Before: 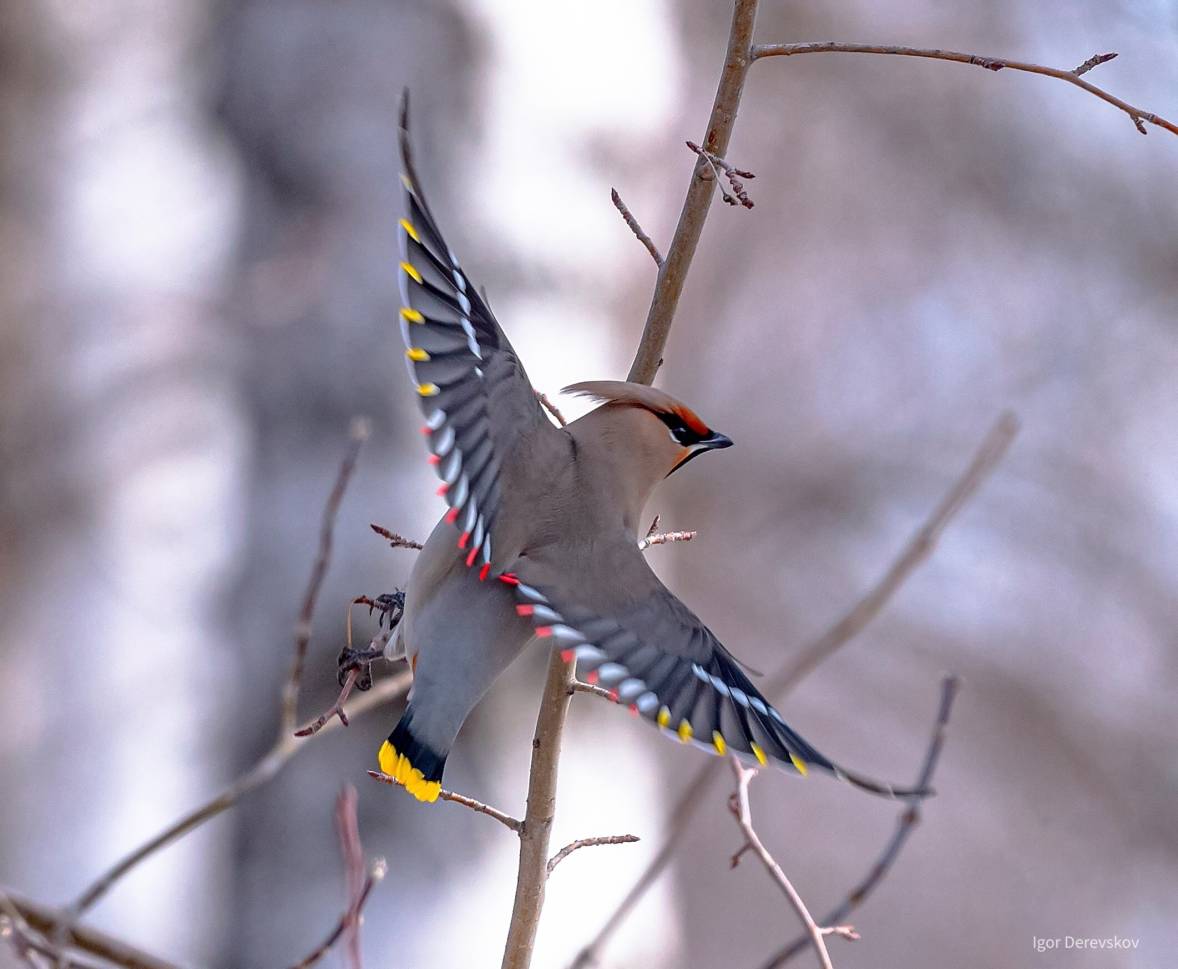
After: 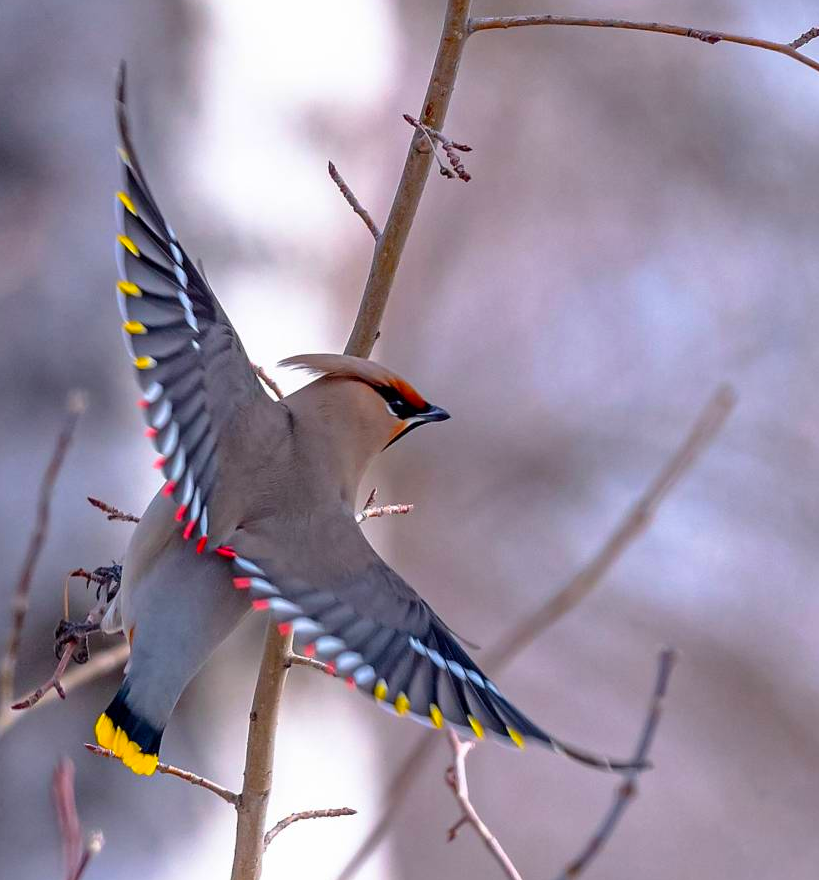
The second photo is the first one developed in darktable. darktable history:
crop and rotate: left 24.034%, top 2.838%, right 6.406%, bottom 6.299%
color balance rgb: perceptual saturation grading › global saturation 20%, global vibrance 20%
